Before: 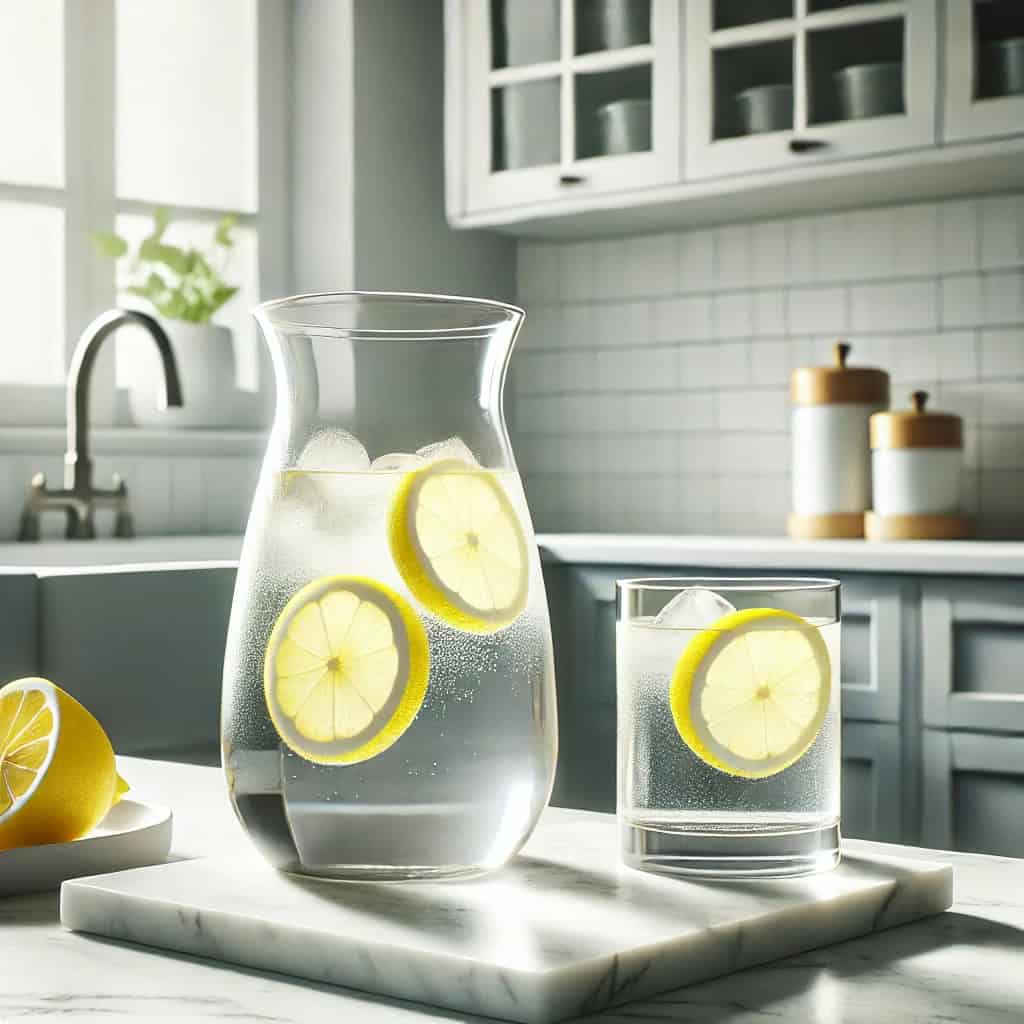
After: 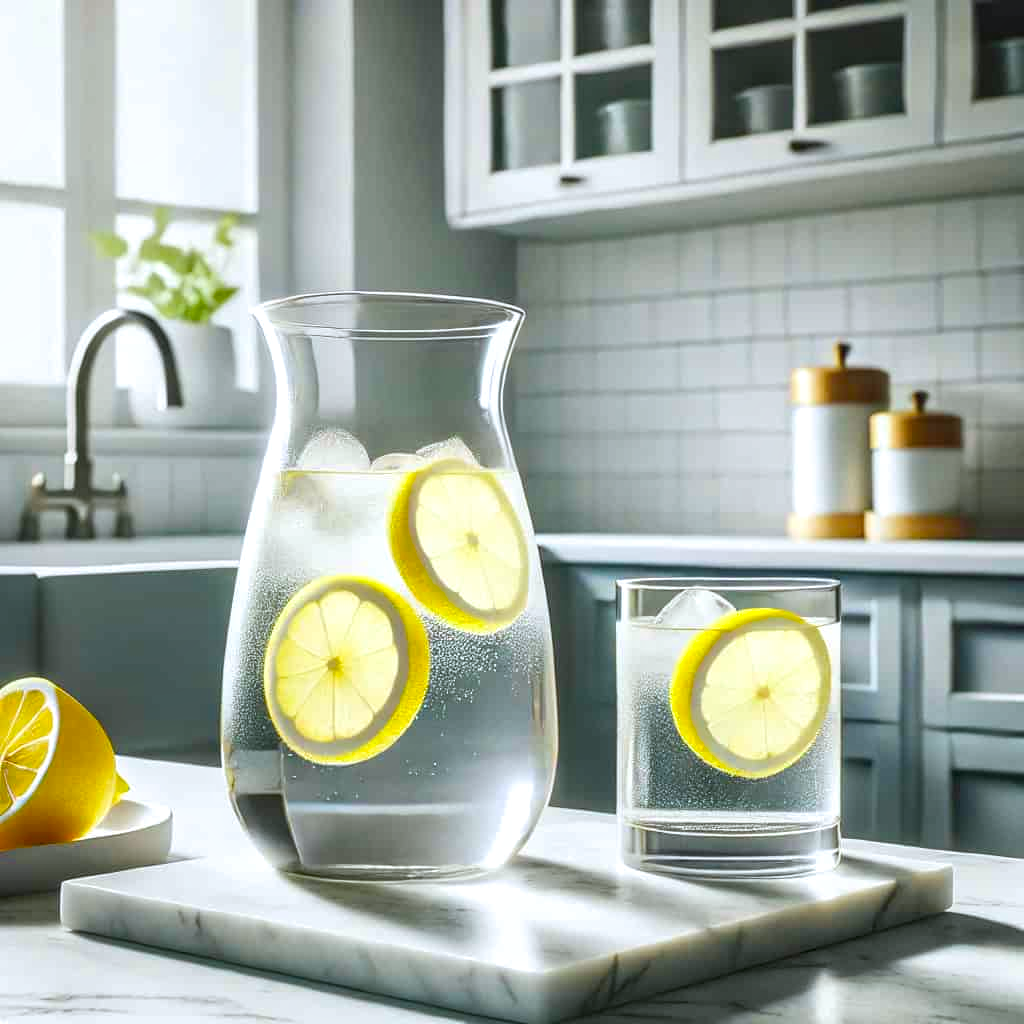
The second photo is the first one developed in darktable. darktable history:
color correction: highlights a* -0.137, highlights b* -5.91, shadows a* -0.137, shadows b* -0.137
local contrast: on, module defaults
velvia: strength 32%, mid-tones bias 0.2
